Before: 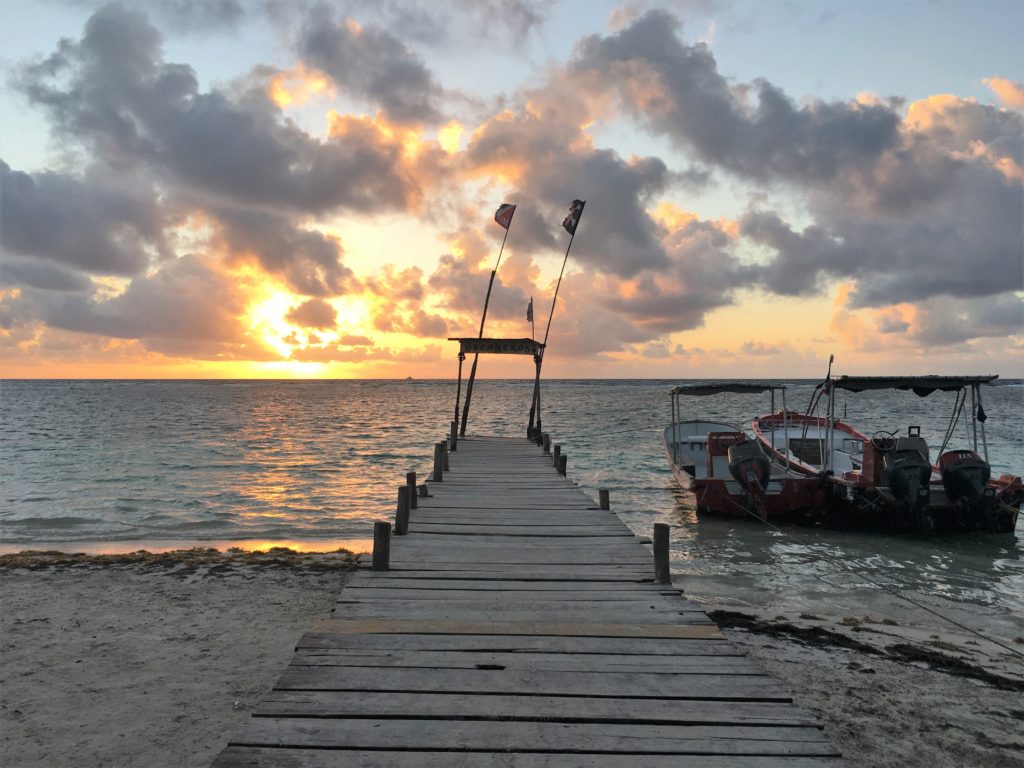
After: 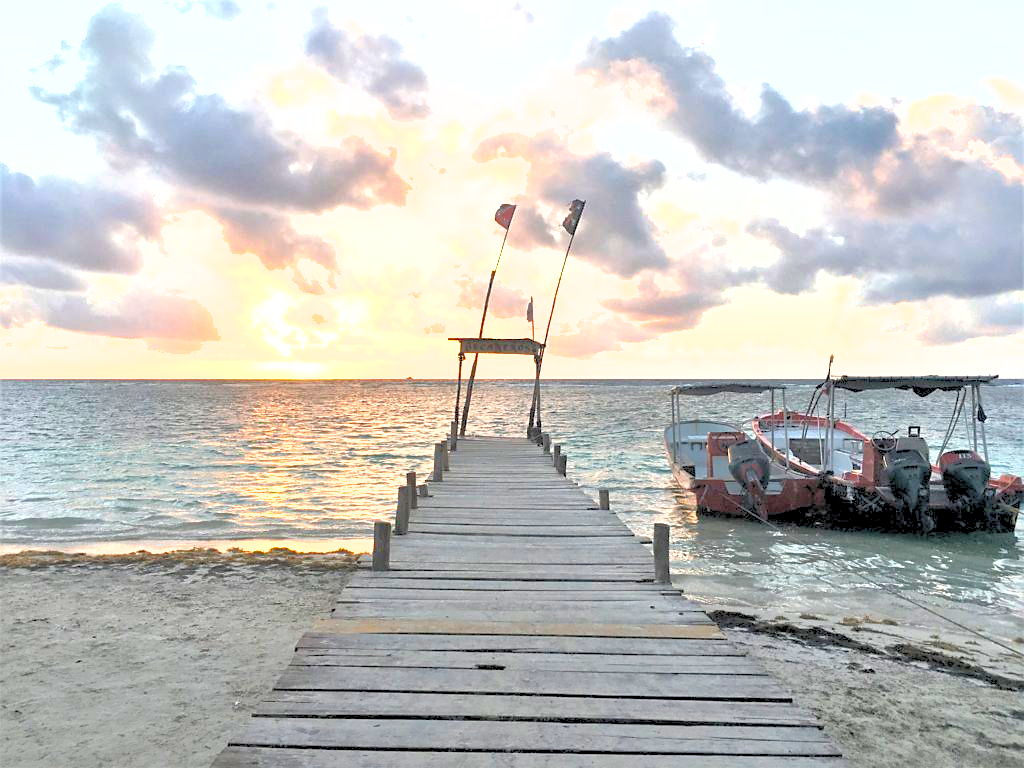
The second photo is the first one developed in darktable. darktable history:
levels: levels [0.072, 0.414, 0.976]
exposure: black level correction 0, exposure 1.467 EV, compensate highlight preservation false
shadows and highlights: on, module defaults
sharpen: radius 1.46, amount 0.406, threshold 1.7
